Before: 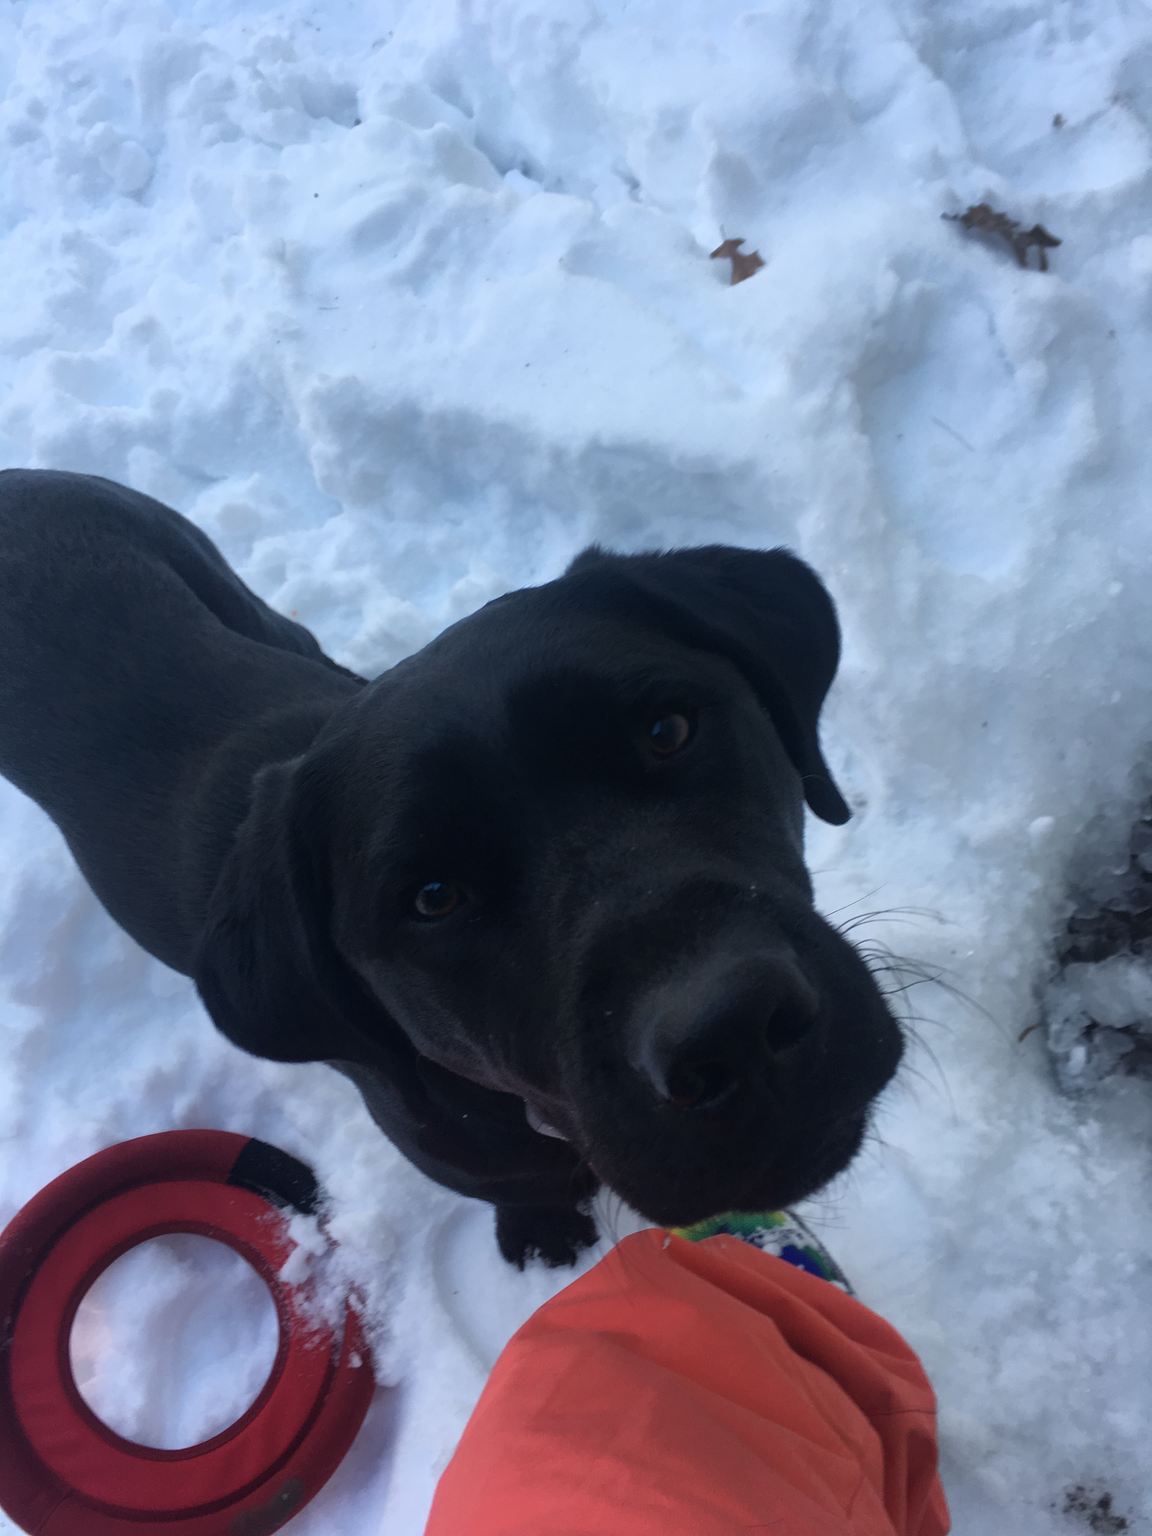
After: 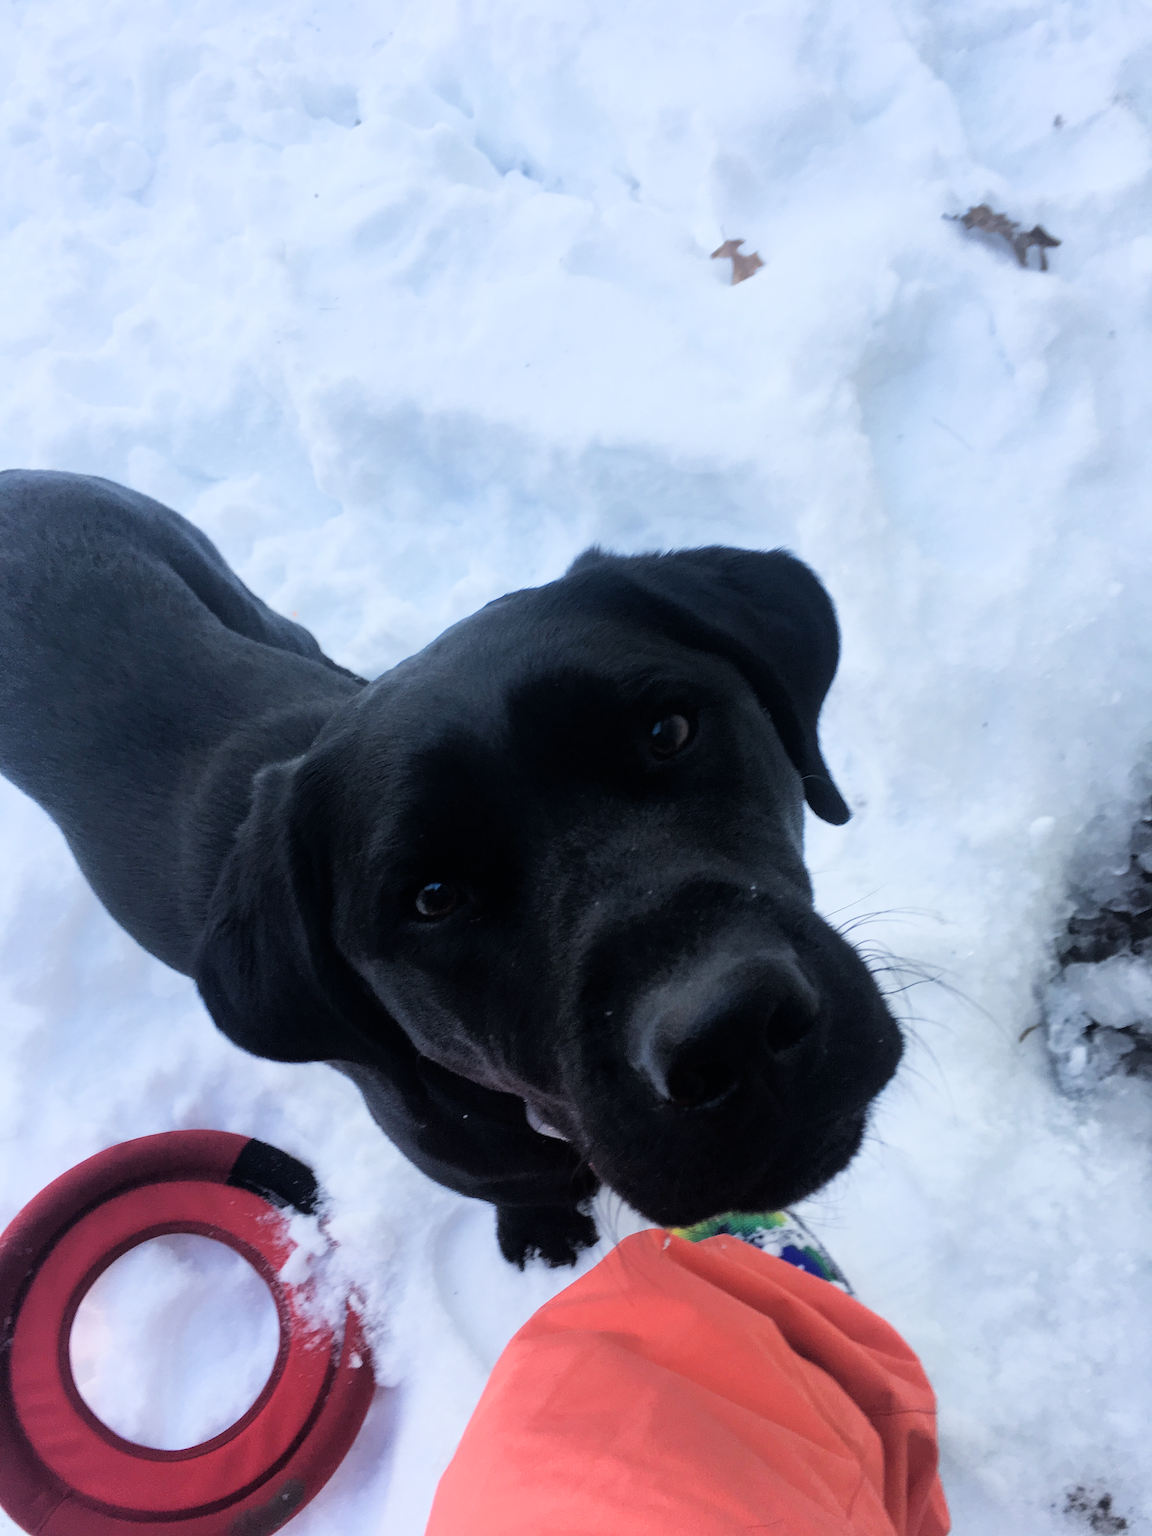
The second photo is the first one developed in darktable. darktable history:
exposure: black level correction 0, exposure 1.294 EV, compensate highlight preservation false
filmic rgb: black relative exposure -5.06 EV, white relative exposure 3.98 EV, hardness 2.91, contrast 1.188
